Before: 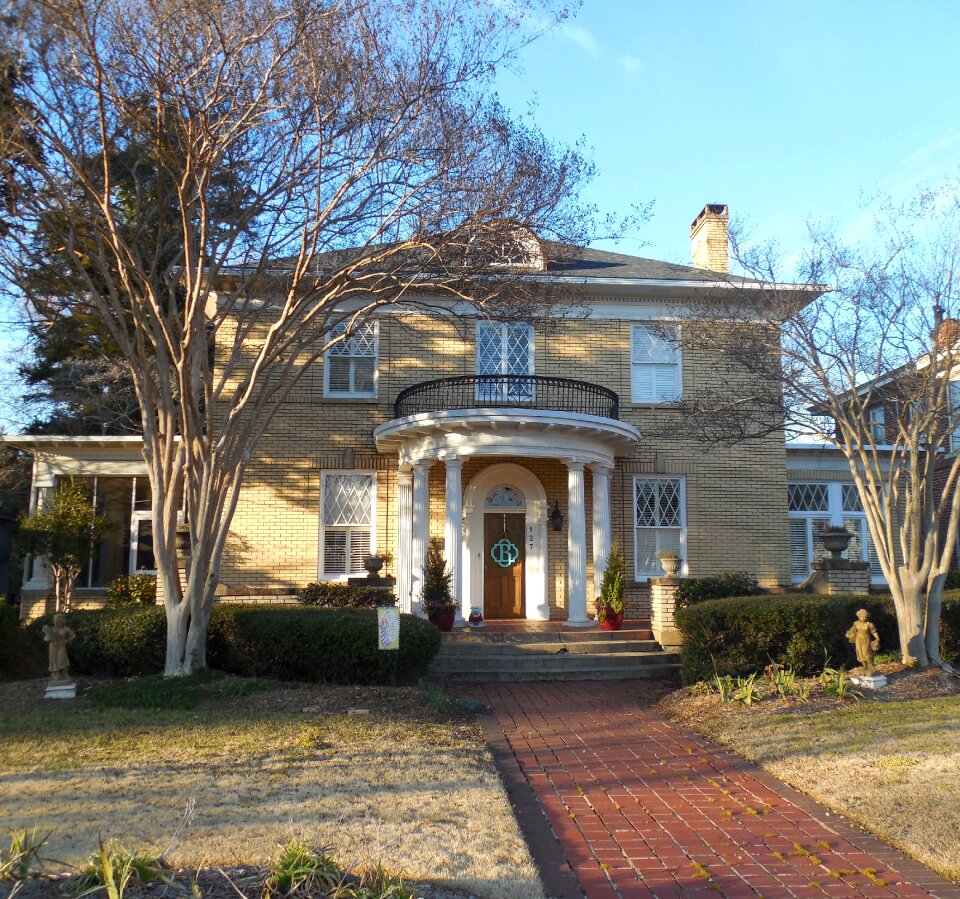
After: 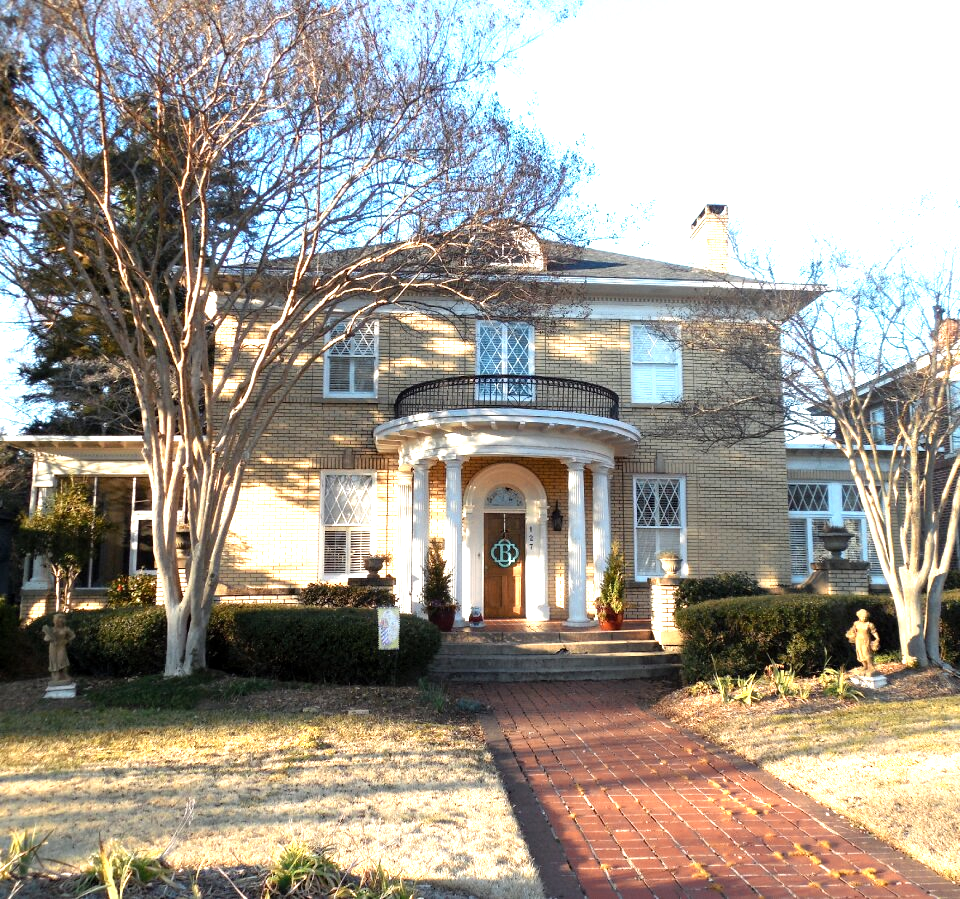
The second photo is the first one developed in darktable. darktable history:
color zones: curves: ch0 [(0.018, 0.548) (0.197, 0.654) (0.425, 0.447) (0.605, 0.658) (0.732, 0.579)]; ch1 [(0.105, 0.531) (0.224, 0.531) (0.386, 0.39) (0.618, 0.456) (0.732, 0.456) (0.956, 0.421)]; ch2 [(0.039, 0.583) (0.215, 0.465) (0.399, 0.544) (0.465, 0.548) (0.614, 0.447) (0.724, 0.43) (0.882, 0.623) (0.956, 0.632)]
exposure: black level correction 0.001, exposure 0.297 EV, compensate exposure bias true, compensate highlight preservation false
tone equalizer: -8 EV -0.412 EV, -7 EV -0.379 EV, -6 EV -0.37 EV, -5 EV -0.197 EV, -3 EV 0.25 EV, -2 EV 0.324 EV, -1 EV 0.391 EV, +0 EV 0.408 EV
